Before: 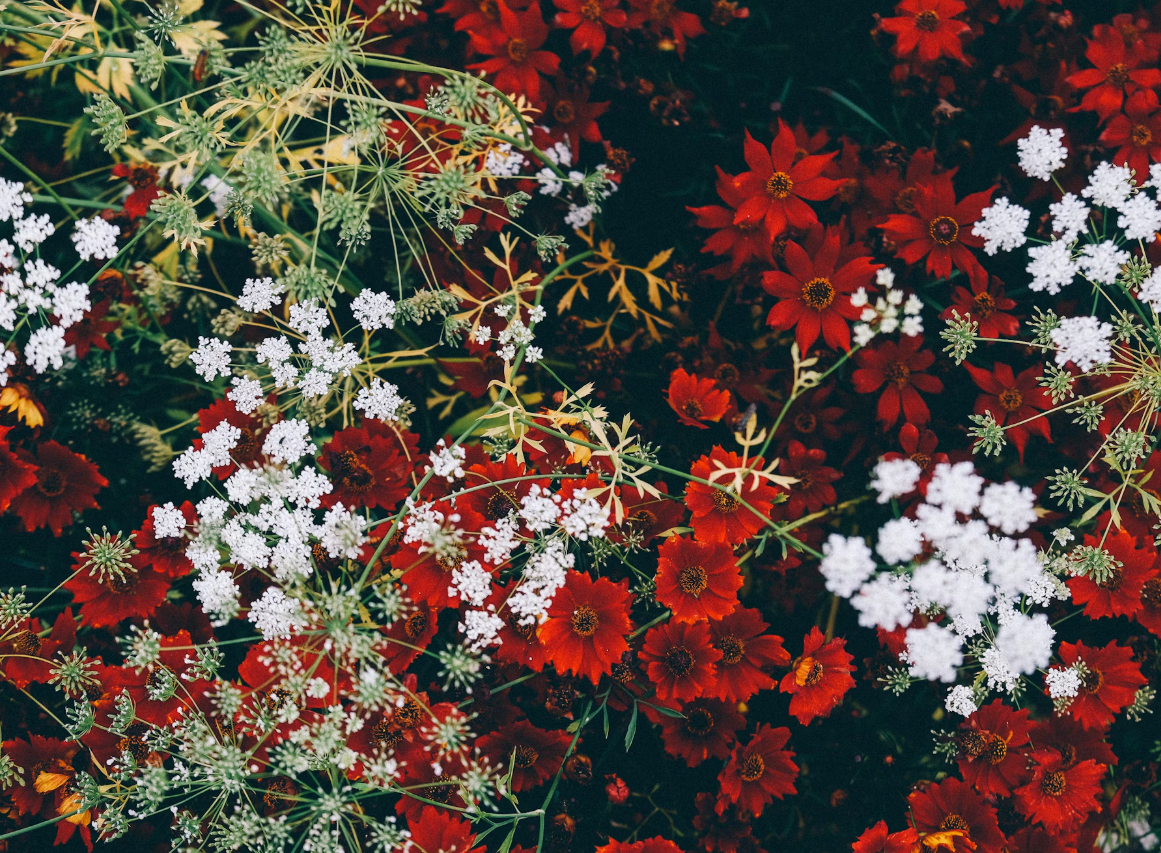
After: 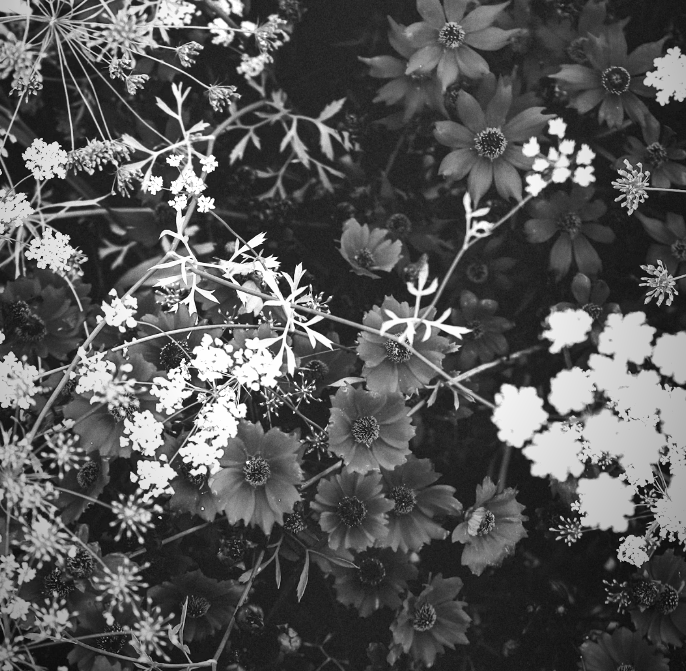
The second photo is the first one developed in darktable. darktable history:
crop and rotate: left 28.256%, top 17.734%, right 12.656%, bottom 3.573%
exposure: exposure 0.636 EV, compensate highlight preservation false
shadows and highlights: soften with gaussian
tone equalizer: -8 EV -0.001 EV, -7 EV 0.001 EV, -6 EV -0.002 EV, -5 EV -0.003 EV, -4 EV -0.062 EV, -3 EV -0.222 EV, -2 EV -0.267 EV, -1 EV 0.105 EV, +0 EV 0.303 EV
vignetting: fall-off start 72.14%, fall-off radius 108.07%, brightness -0.713, saturation -0.488, center (-0.054, -0.359), width/height ratio 0.729
monochrome: size 3.1
velvia: on, module defaults
